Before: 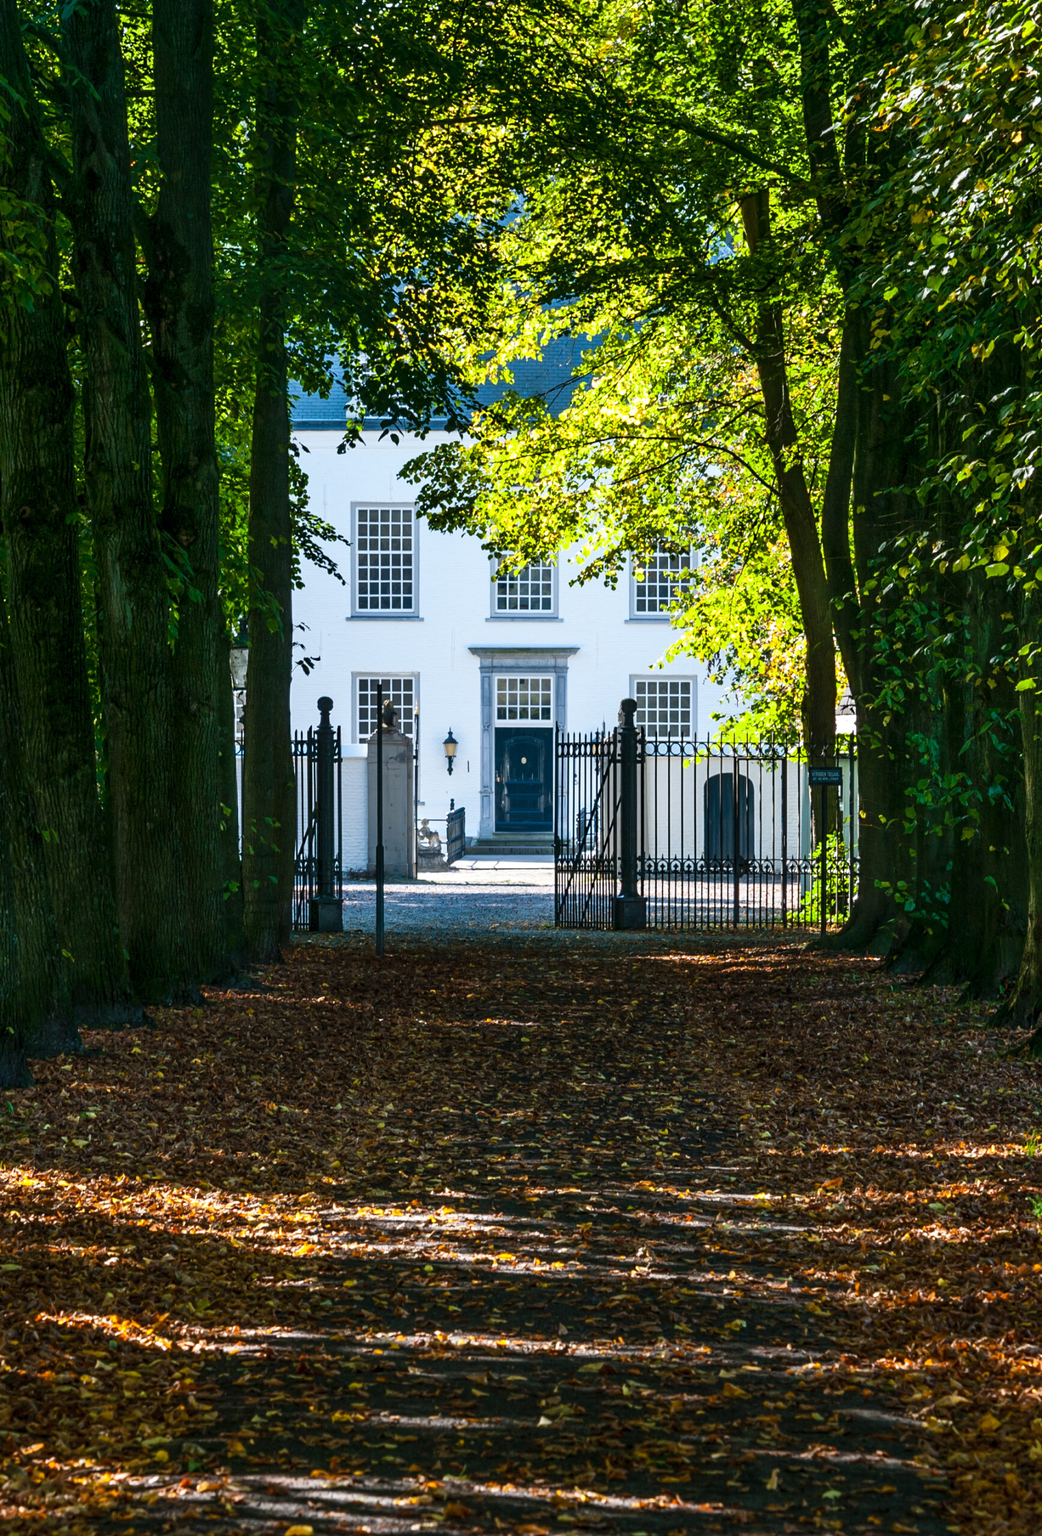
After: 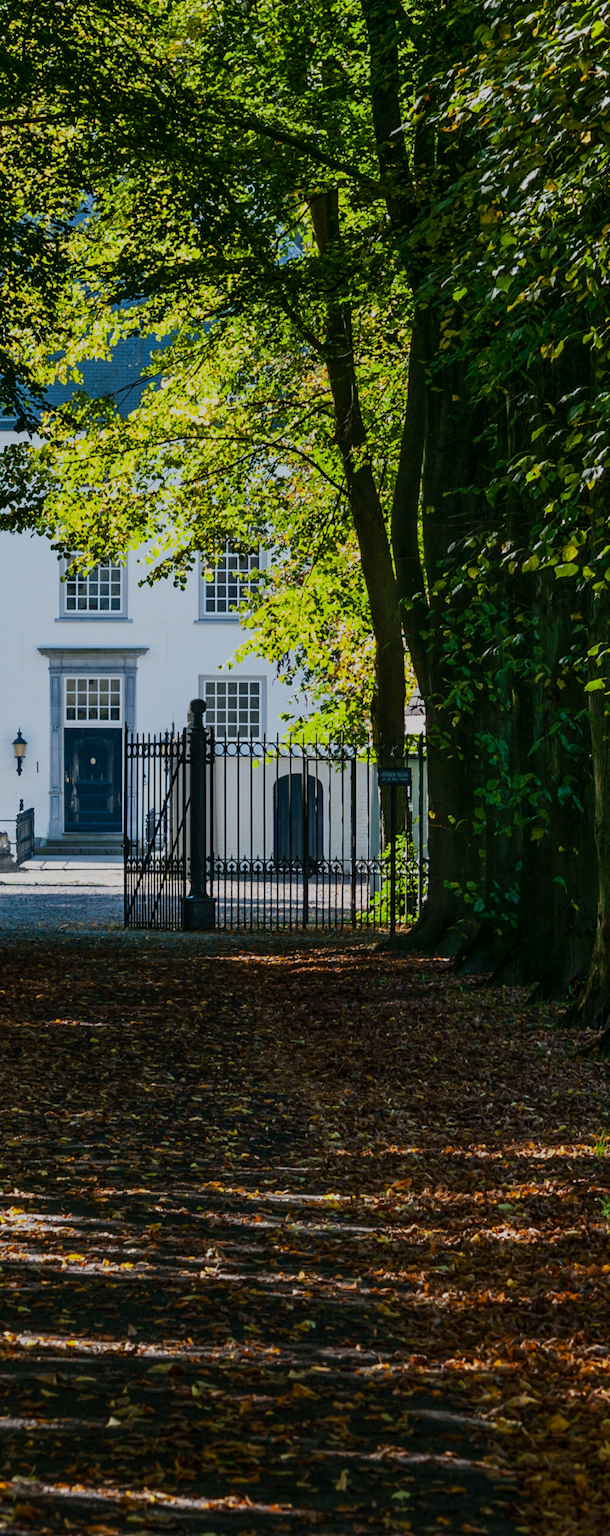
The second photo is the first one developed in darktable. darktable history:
crop: left 41.402%
exposure: black level correction 0, exposure -0.766 EV, compensate highlight preservation false
